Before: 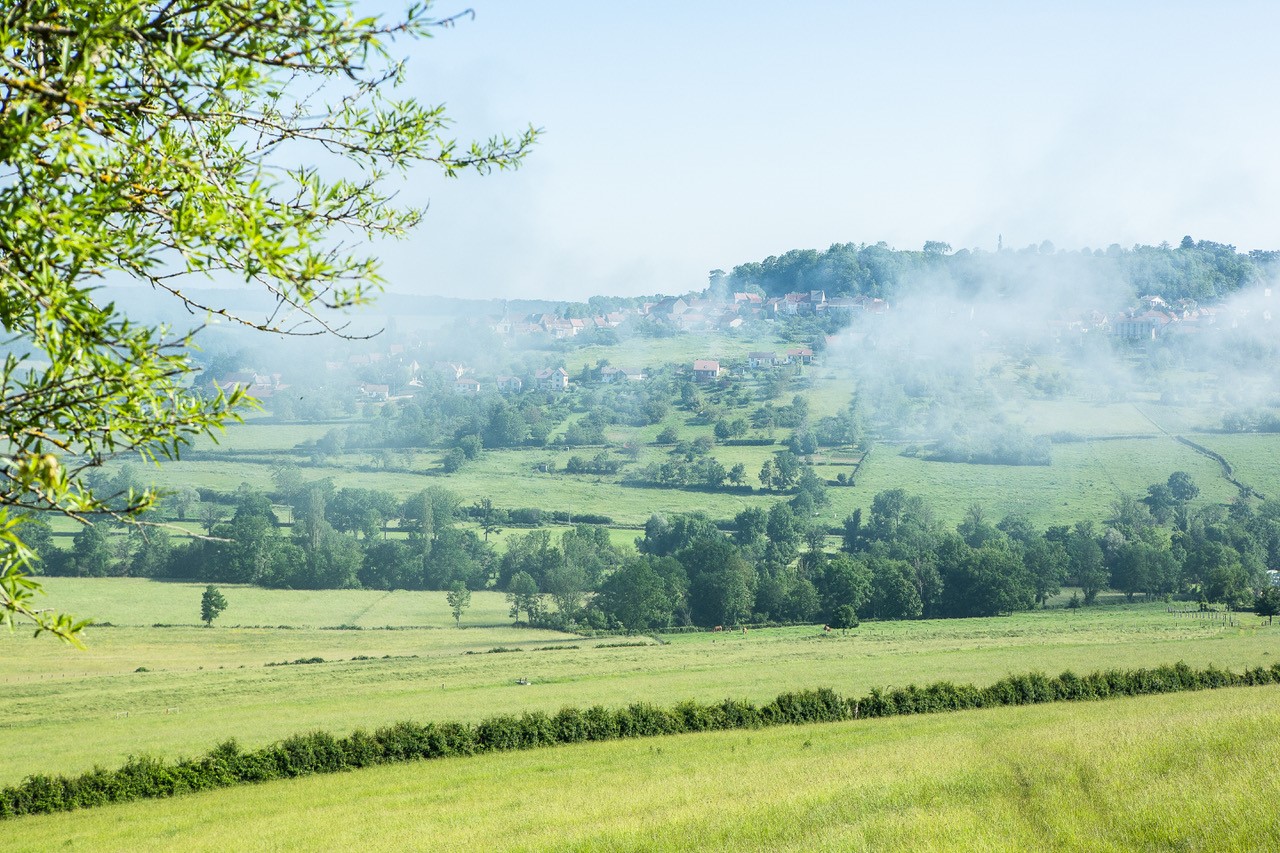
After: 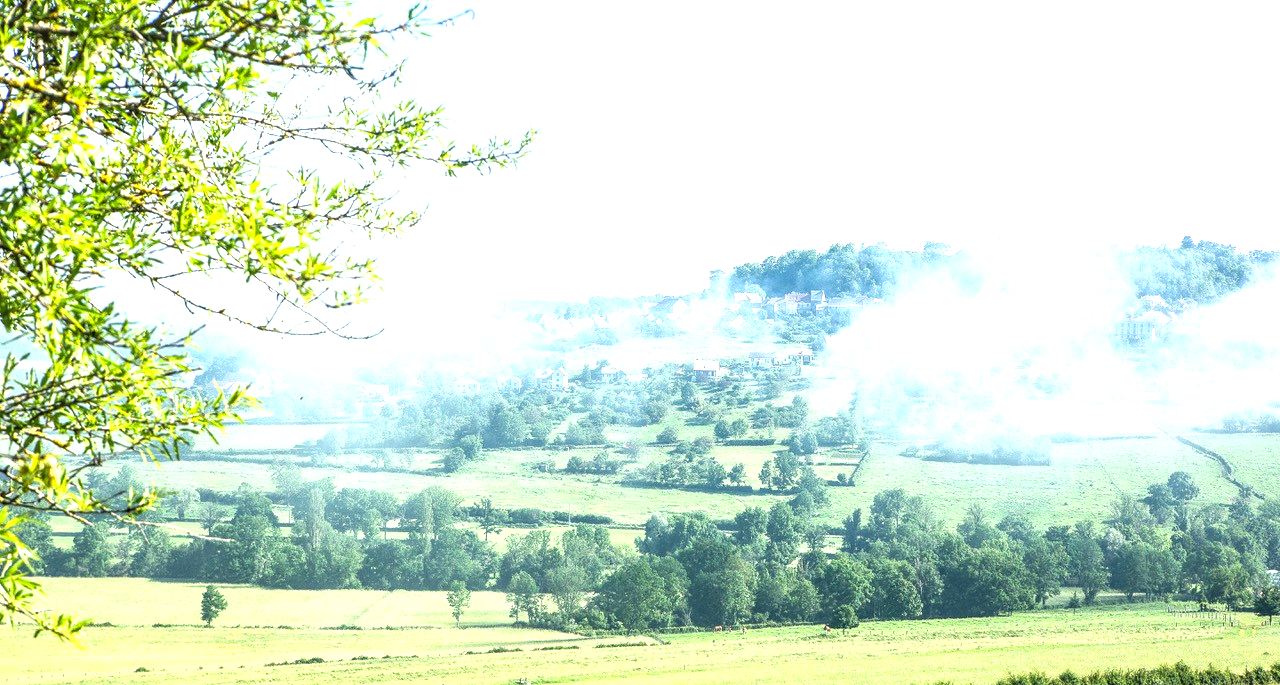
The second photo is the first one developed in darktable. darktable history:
exposure: exposure 0.999 EV, compensate highlight preservation false
tone equalizer: on, module defaults
color zones: curves: ch1 [(0, 0.525) (0.143, 0.556) (0.286, 0.52) (0.429, 0.5) (0.571, 0.5) (0.714, 0.5) (0.857, 0.503) (1, 0.525)]
local contrast: on, module defaults
crop: bottom 19.644%
